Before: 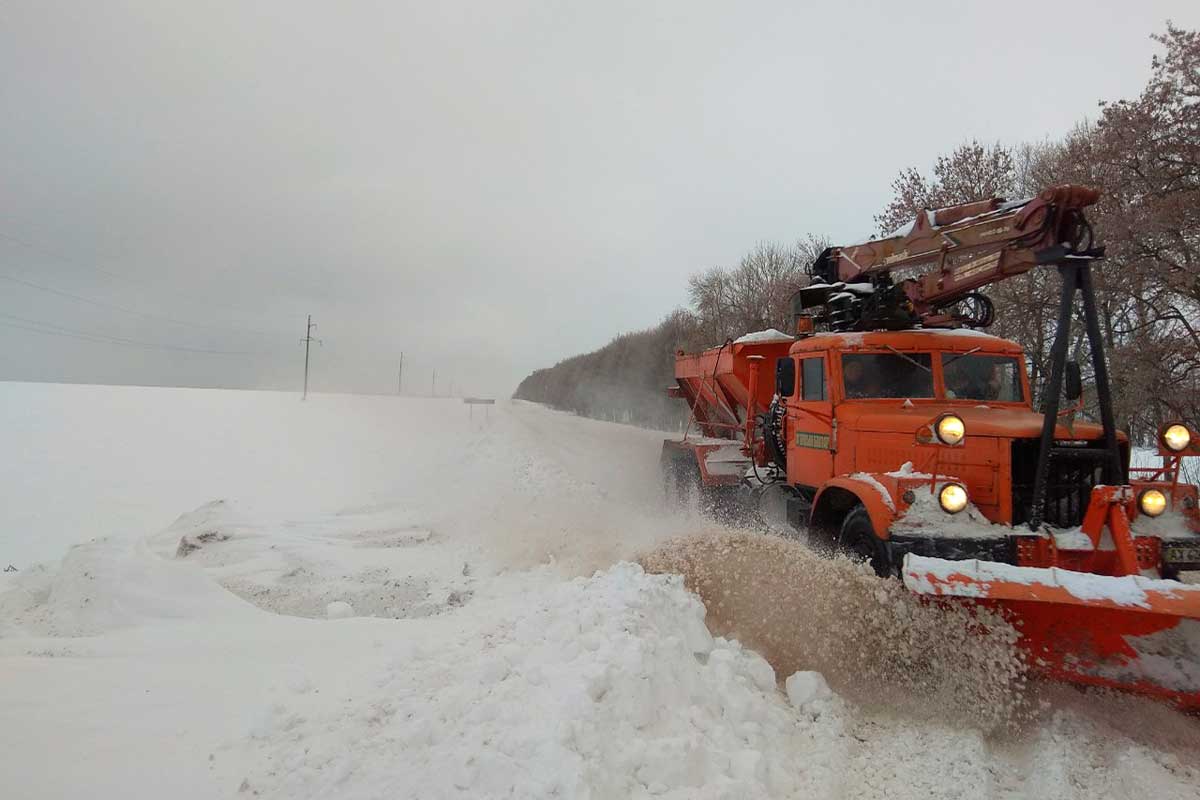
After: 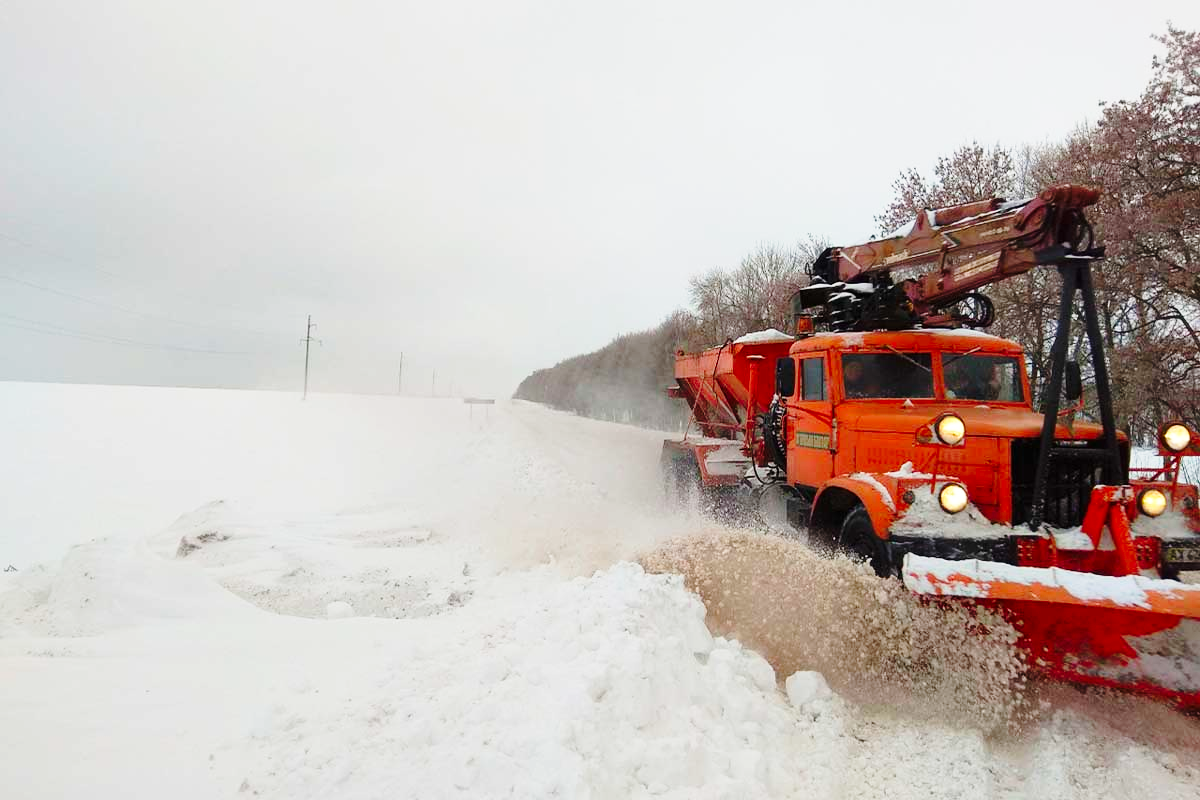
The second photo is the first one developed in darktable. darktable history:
base curve: curves: ch0 [(0, 0) (0.028, 0.03) (0.121, 0.232) (0.46, 0.748) (0.859, 0.968) (1, 1)], preserve colors none
color correction: saturation 1.1
